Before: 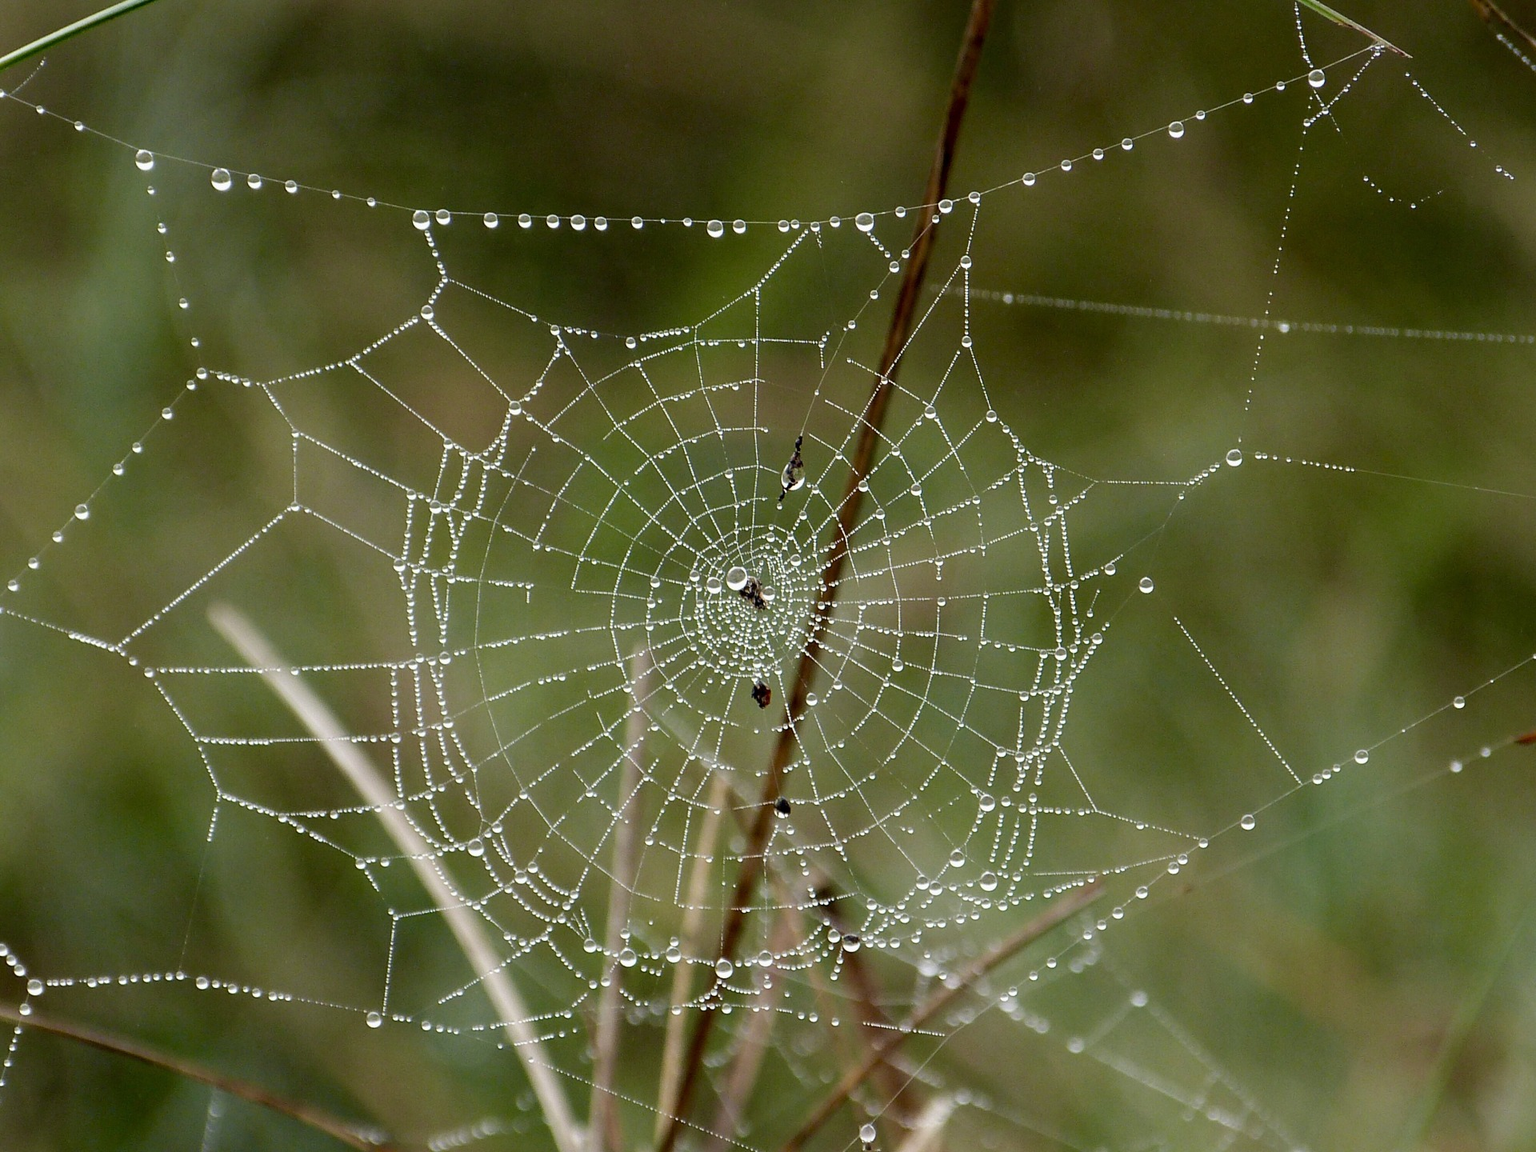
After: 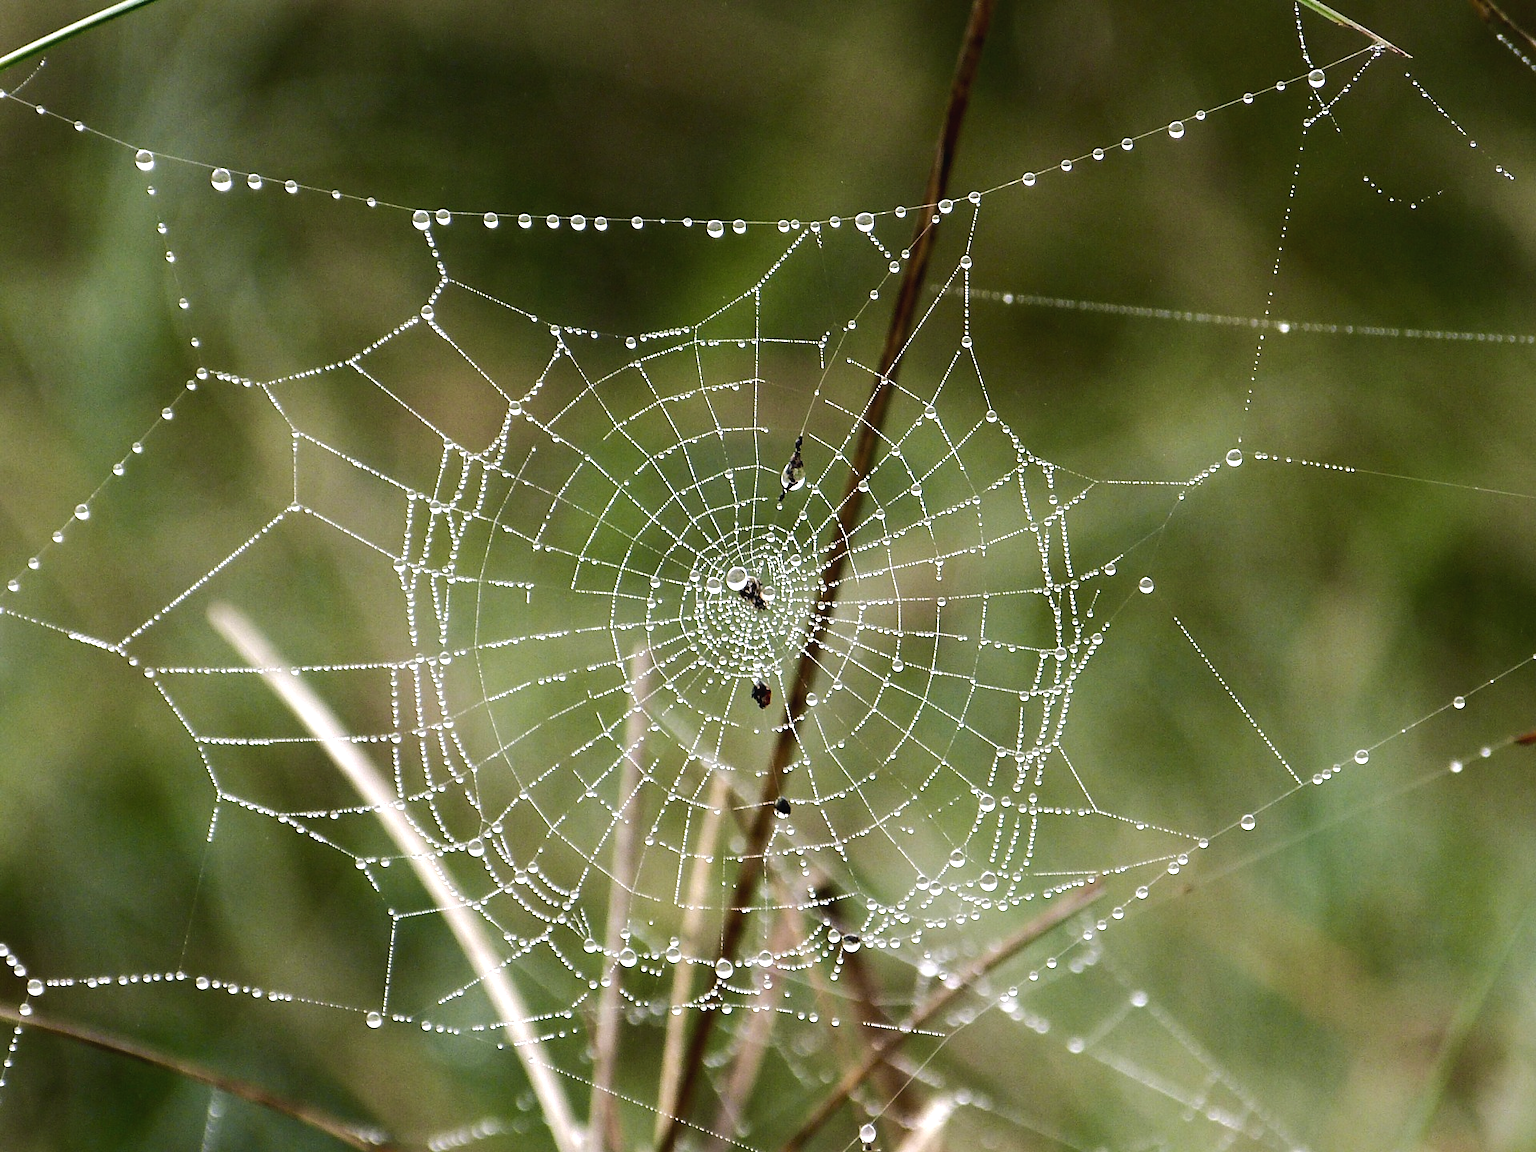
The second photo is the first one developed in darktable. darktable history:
color balance rgb: shadows lift › chroma 2%, shadows lift › hue 135.47°, highlights gain › chroma 2%, highlights gain › hue 291.01°, global offset › luminance 0.5%, perceptual saturation grading › global saturation -10.8%, perceptual saturation grading › highlights -26.83%, perceptual saturation grading › shadows 21.25%, perceptual brilliance grading › highlights 17.77%, perceptual brilliance grading › mid-tones 31.71%, perceptual brilliance grading › shadows -31.01%, global vibrance 24.91%
exposure: black level correction 0, exposure 0.3 EV, compensate highlight preservation false
